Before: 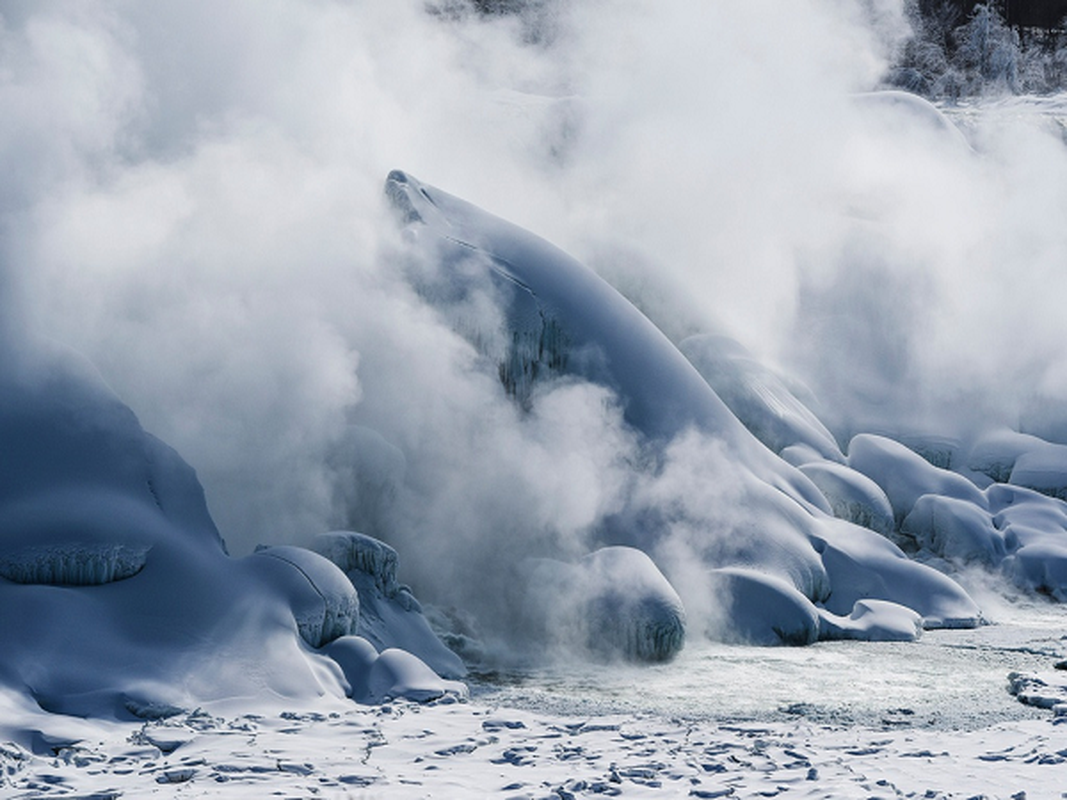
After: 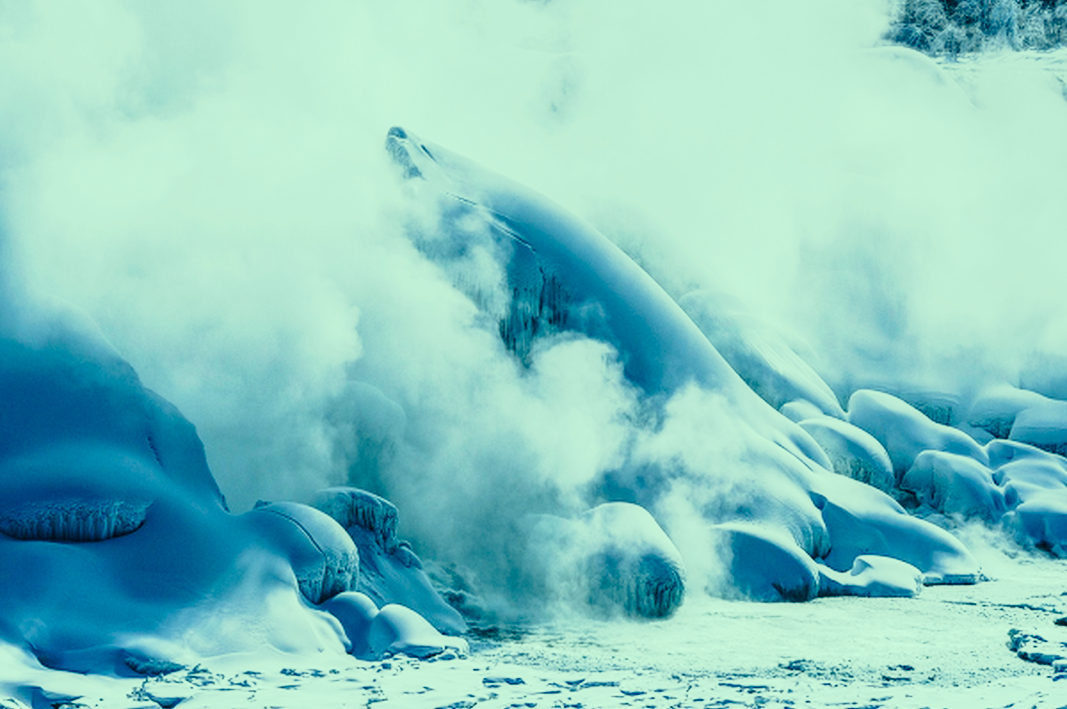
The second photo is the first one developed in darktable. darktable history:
crop and rotate: top 5.551%, bottom 5.713%
contrast brightness saturation: contrast 0.043, saturation 0.15
exposure: exposure 0.601 EV, compensate highlight preservation false
local contrast: on, module defaults
tone curve: curves: ch0 [(0.003, 0.003) (0.104, 0.069) (0.236, 0.218) (0.401, 0.443) (0.495, 0.55) (0.625, 0.67) (0.819, 0.841) (0.96, 0.899)]; ch1 [(0, 0) (0.161, 0.092) (0.37, 0.302) (0.424, 0.402) (0.45, 0.466) (0.495, 0.506) (0.573, 0.571) (0.638, 0.641) (0.751, 0.741) (1, 1)]; ch2 [(0, 0) (0.352, 0.403) (0.466, 0.443) (0.524, 0.501) (0.56, 0.556) (1, 1)], preserve colors none
color correction: highlights a* -19.42, highlights b* 9.8, shadows a* -20.67, shadows b* -11.04
